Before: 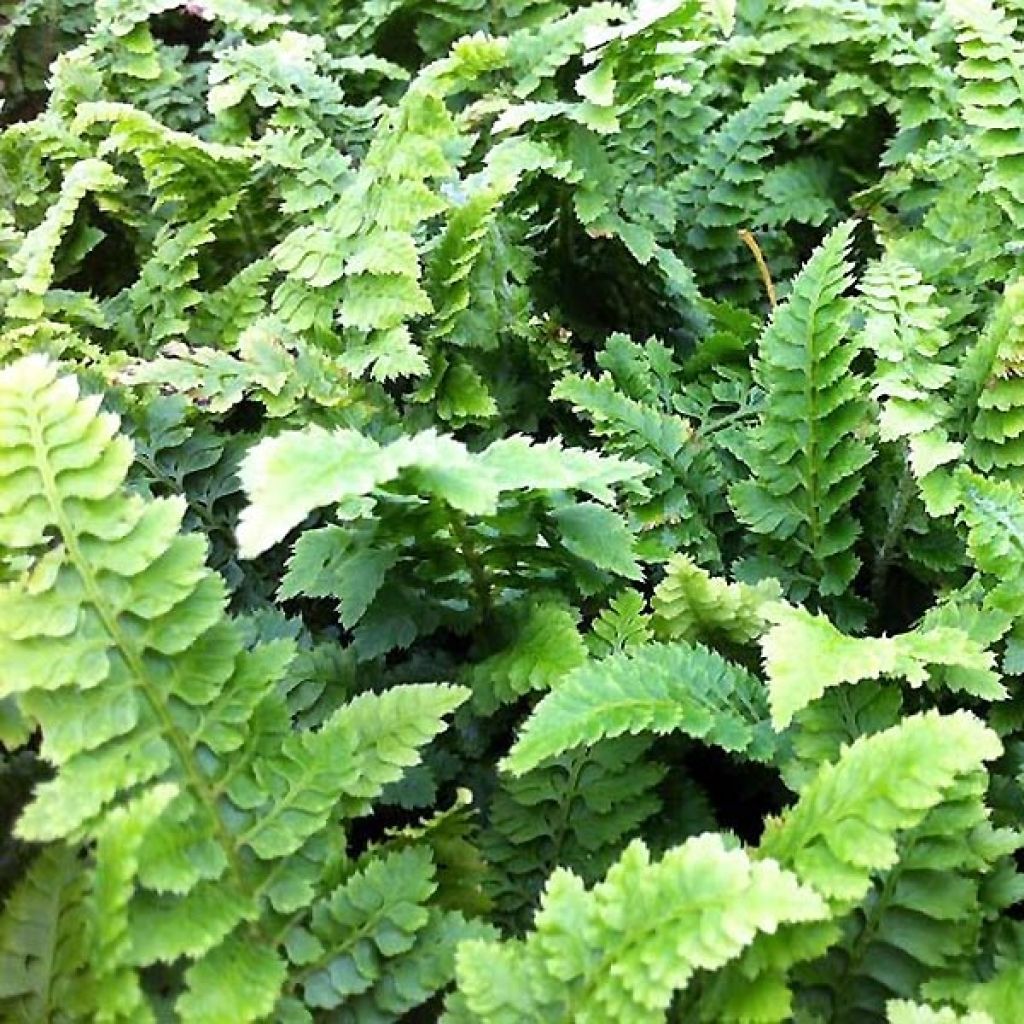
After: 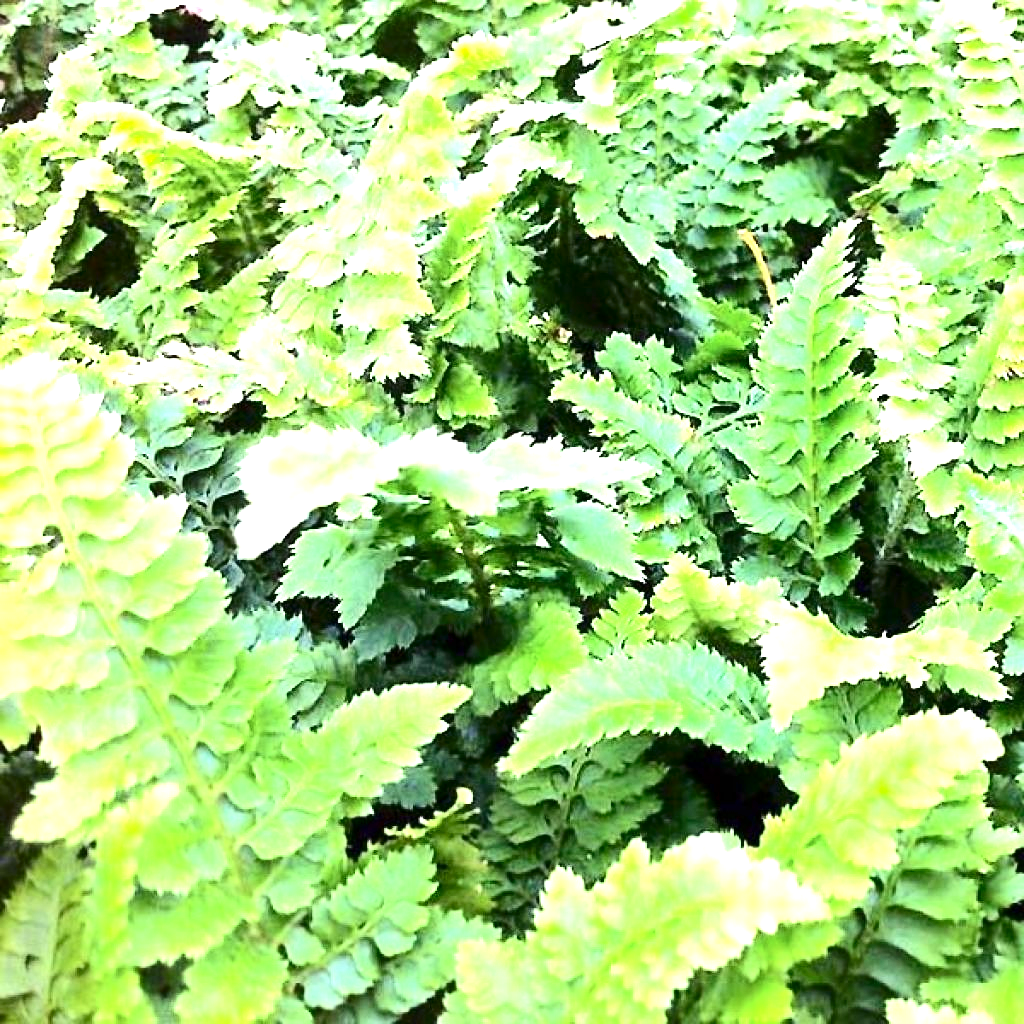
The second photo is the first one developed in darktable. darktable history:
local contrast: mode bilateral grid, contrast 16, coarseness 36, detail 105%, midtone range 0.2
exposure: exposure 1.489 EV, compensate highlight preservation false
contrast brightness saturation: contrast 0.282
